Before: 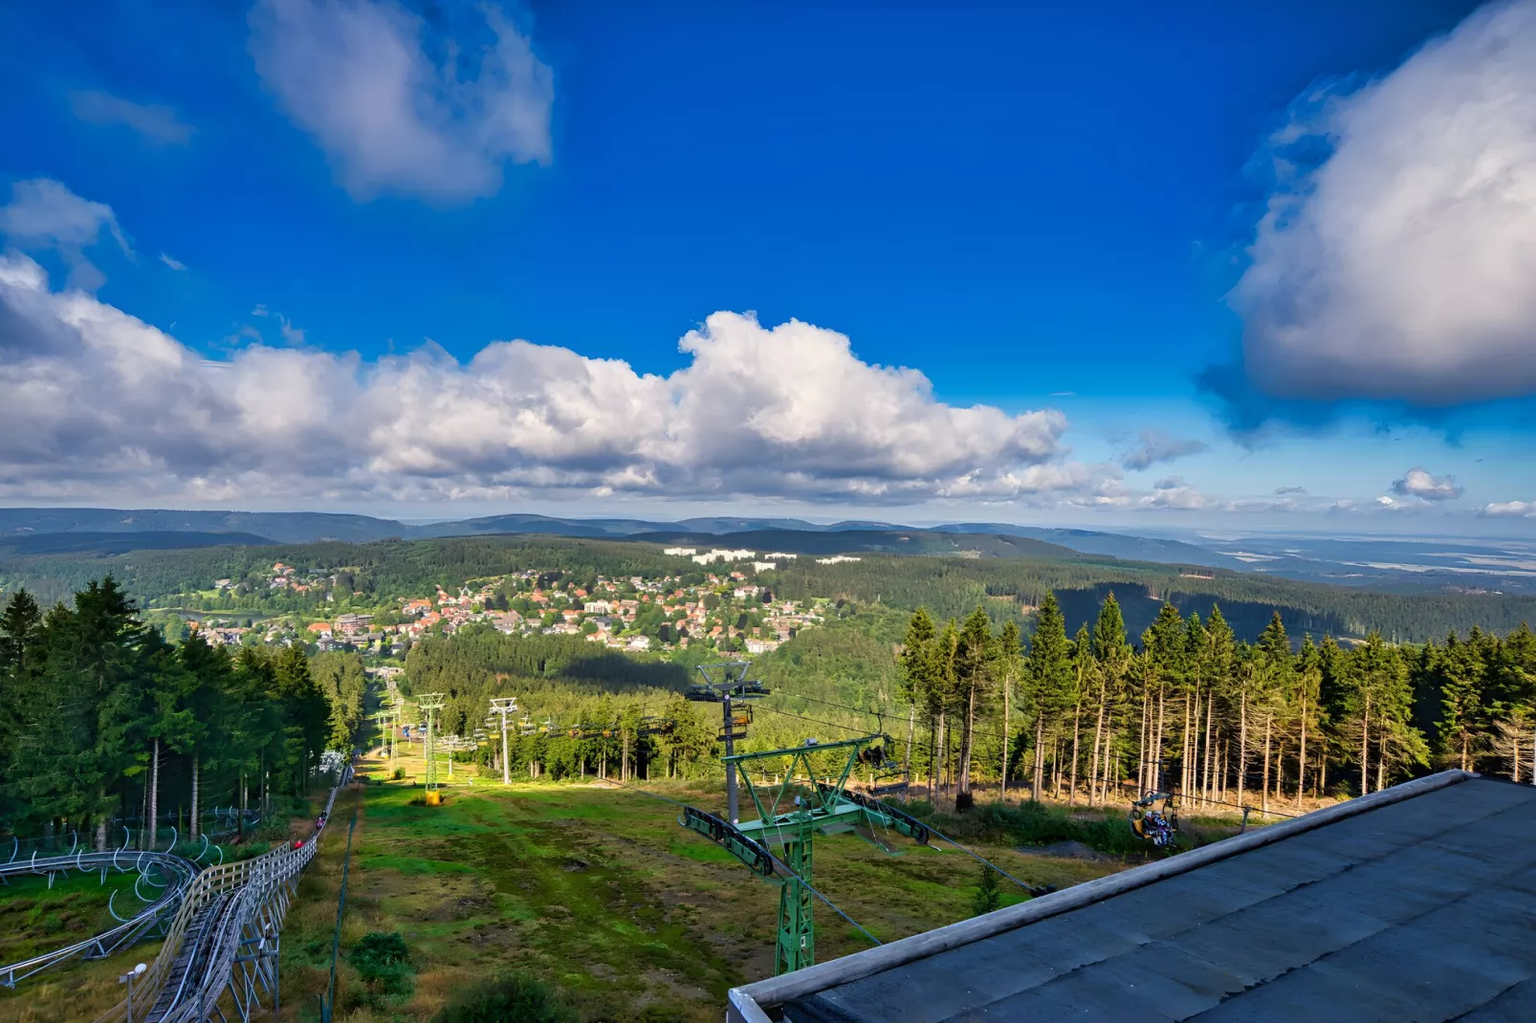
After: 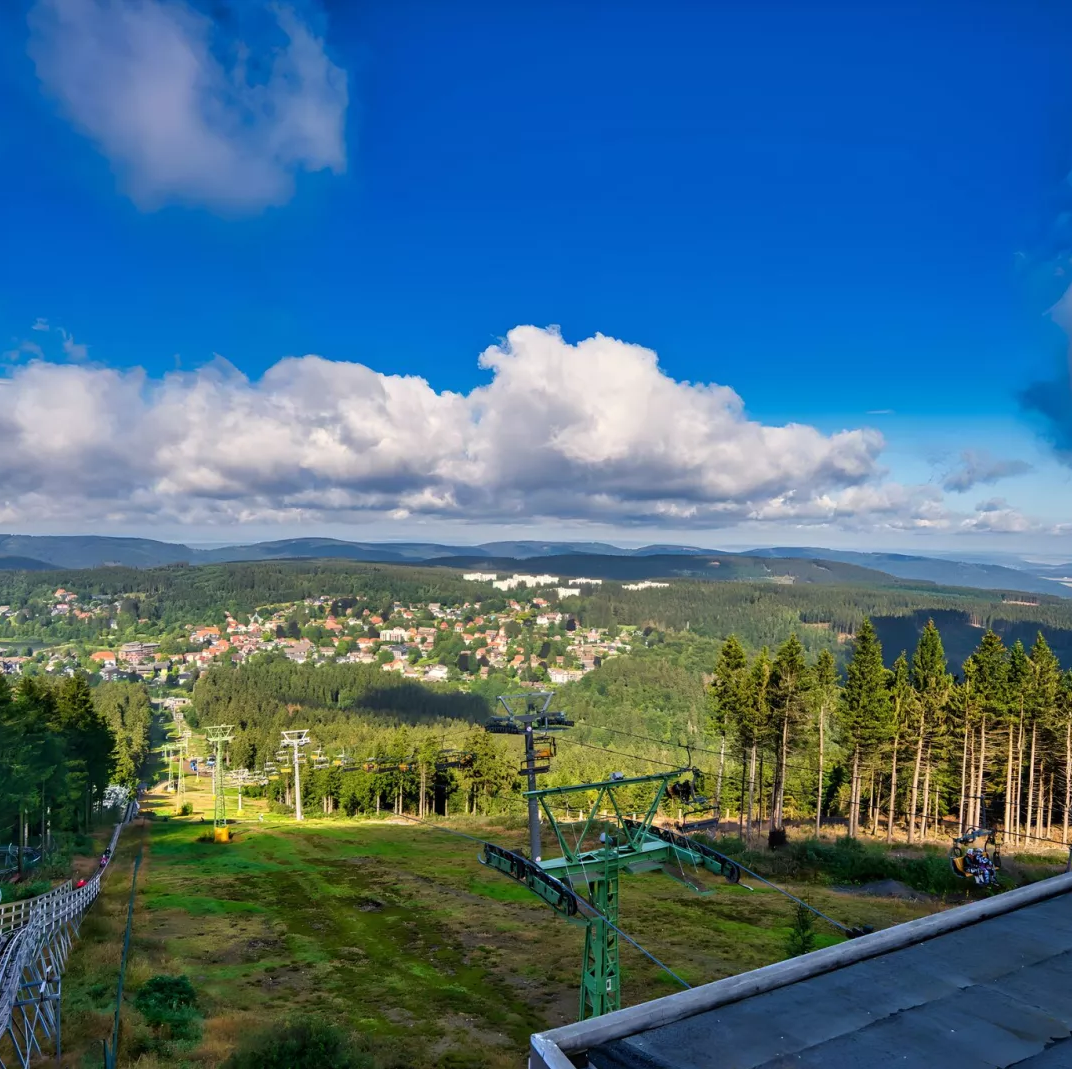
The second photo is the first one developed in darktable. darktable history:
crop and rotate: left 14.43%, right 18.76%
